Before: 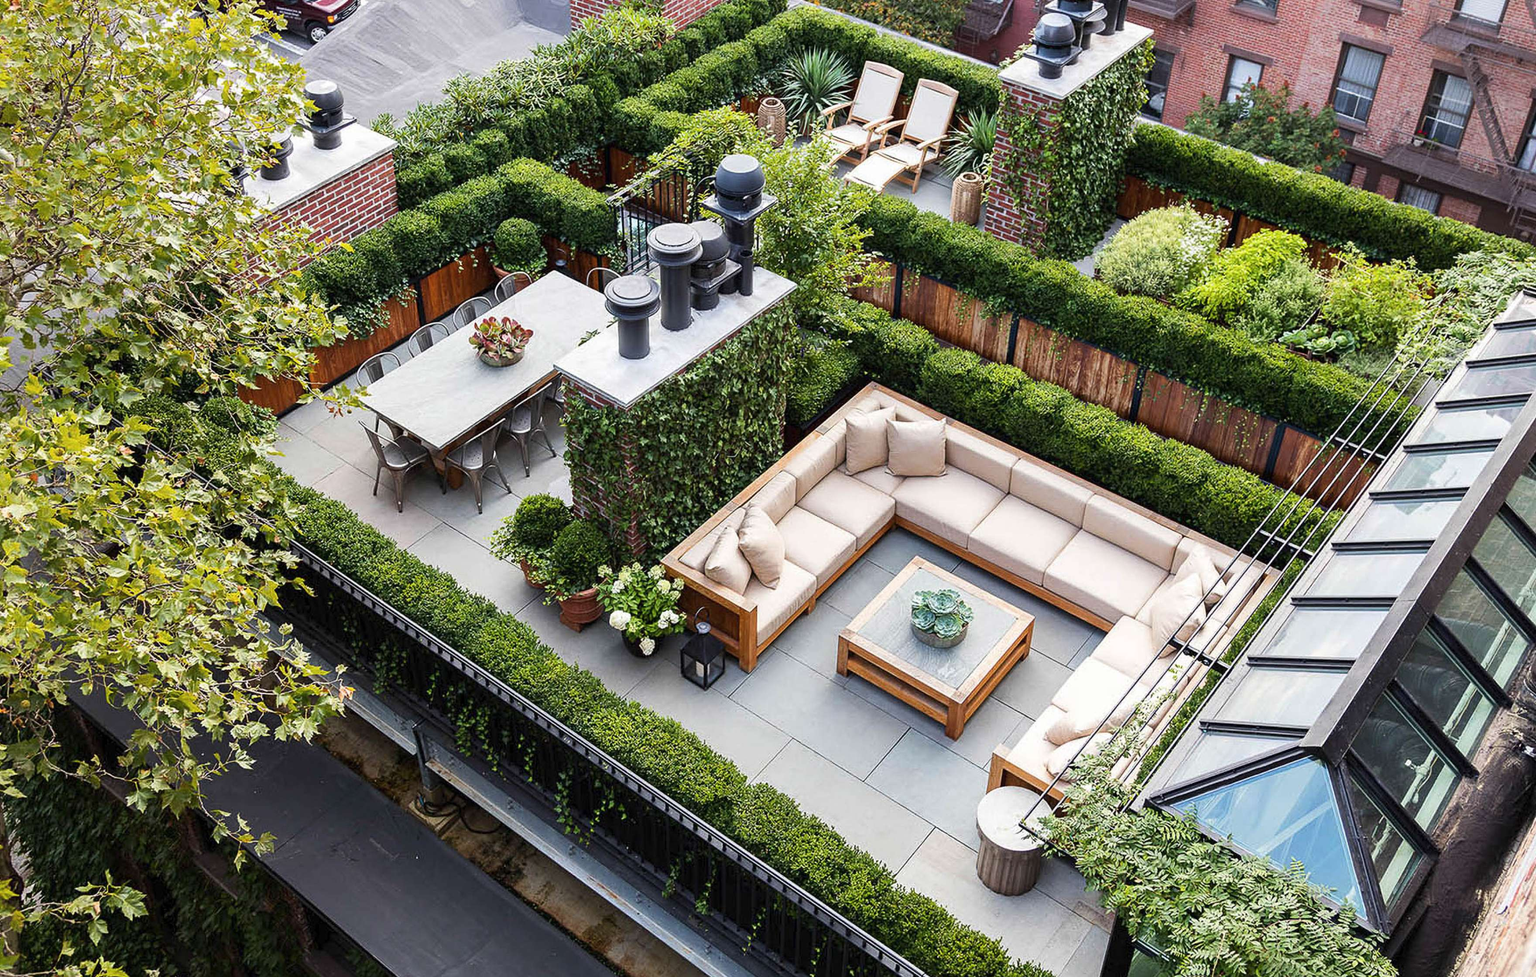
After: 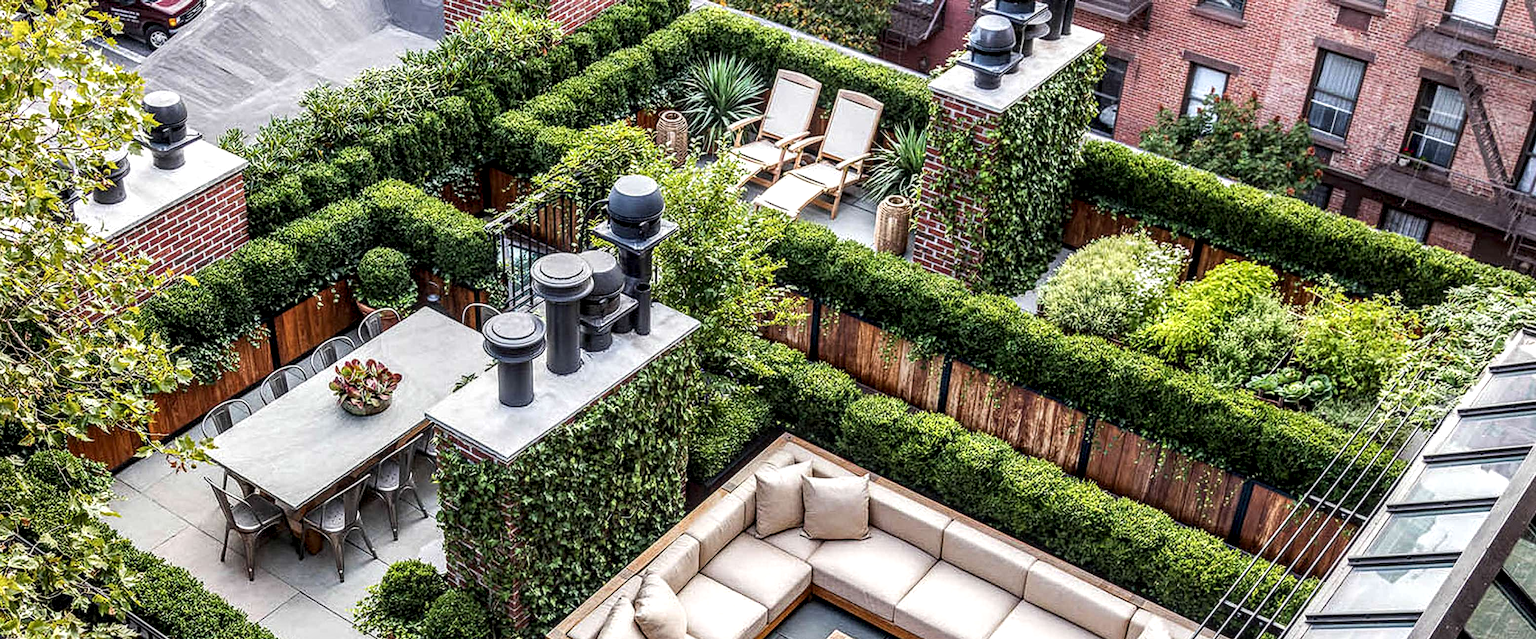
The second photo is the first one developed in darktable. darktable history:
crop and rotate: left 11.67%, bottom 42.171%
local contrast: highlights 2%, shadows 4%, detail 182%
